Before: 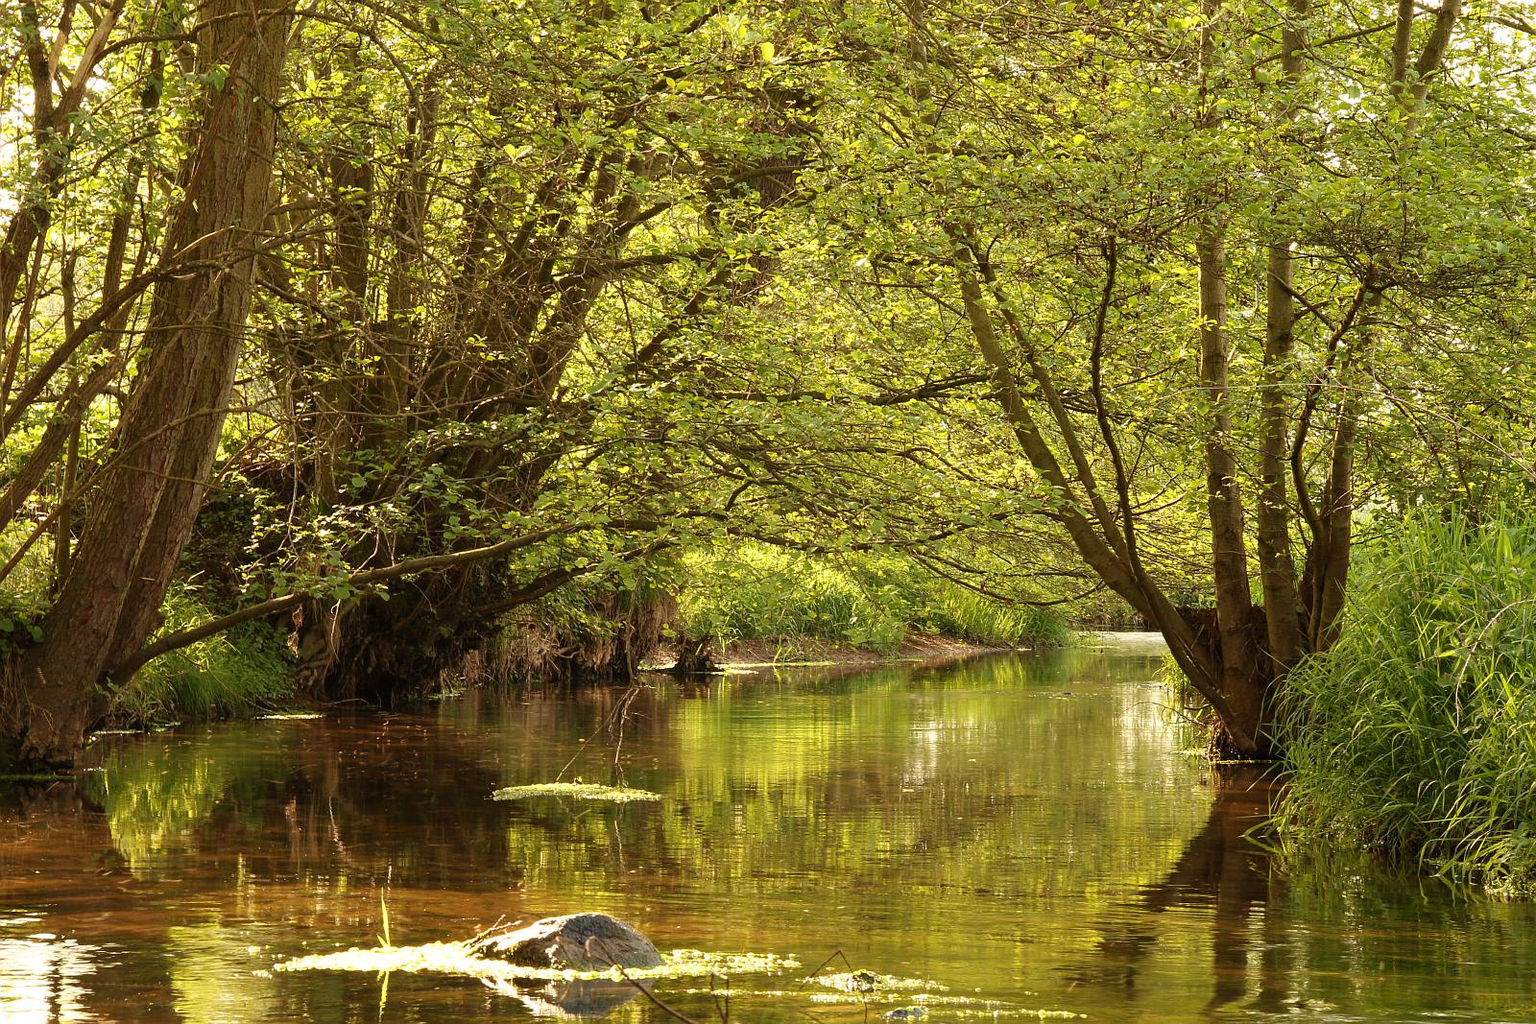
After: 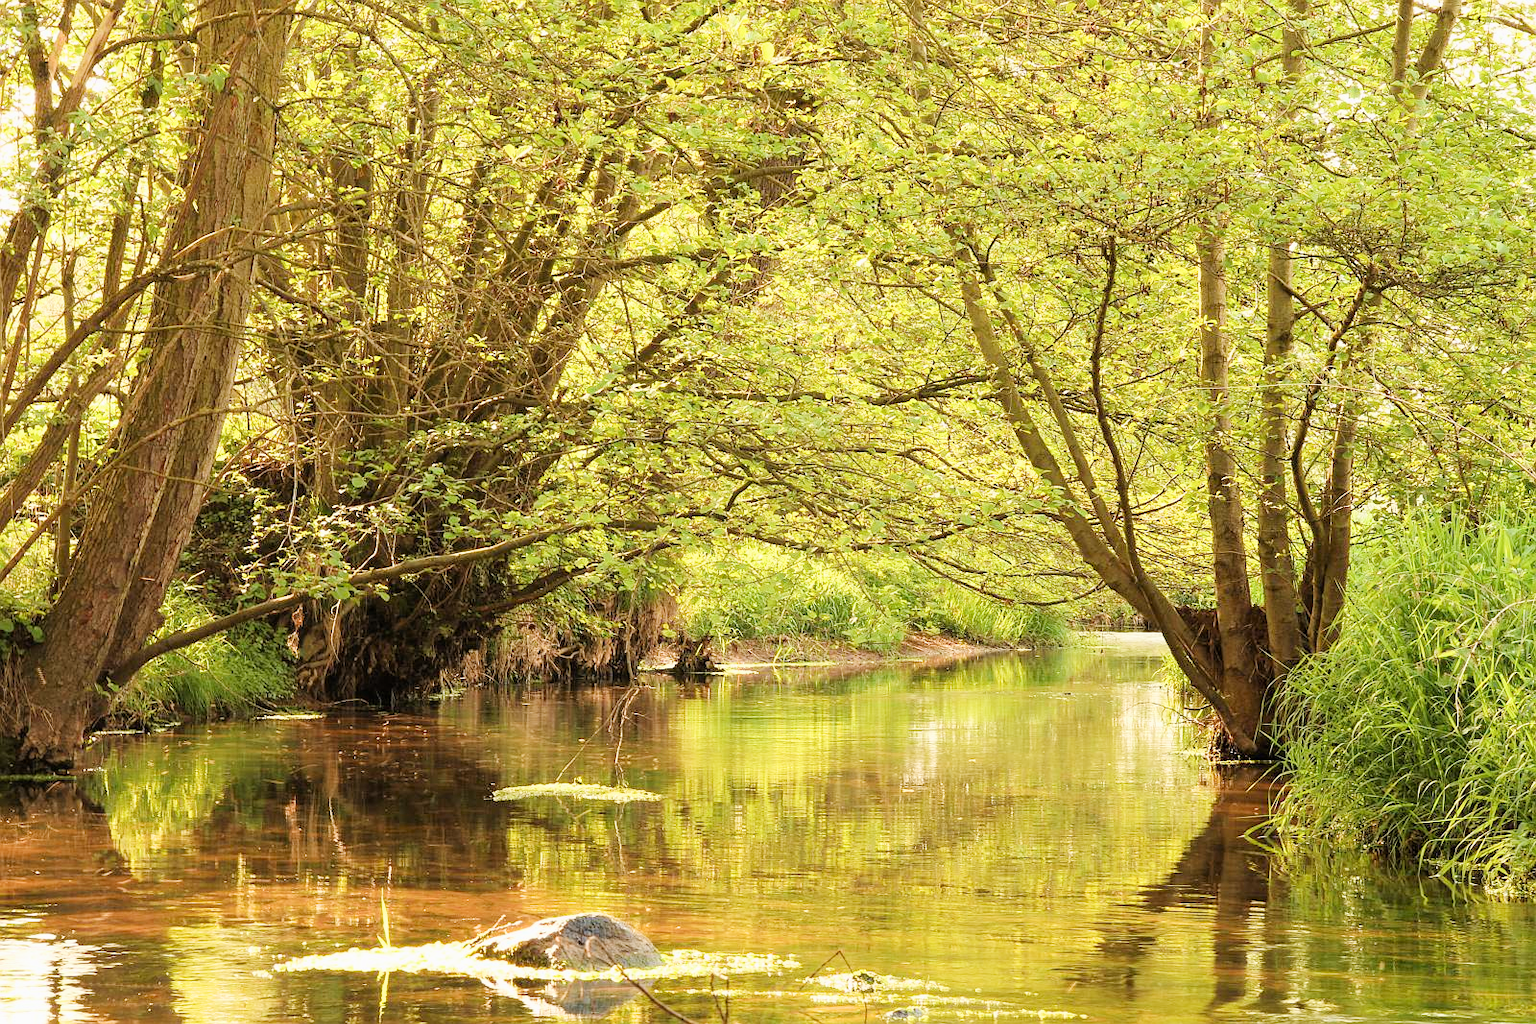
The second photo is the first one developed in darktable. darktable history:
filmic rgb: black relative exposure -7.65 EV, white relative exposure 4.56 EV, hardness 3.61
exposure: black level correction 0, exposure 1.6 EV, compensate exposure bias true, compensate highlight preservation false
